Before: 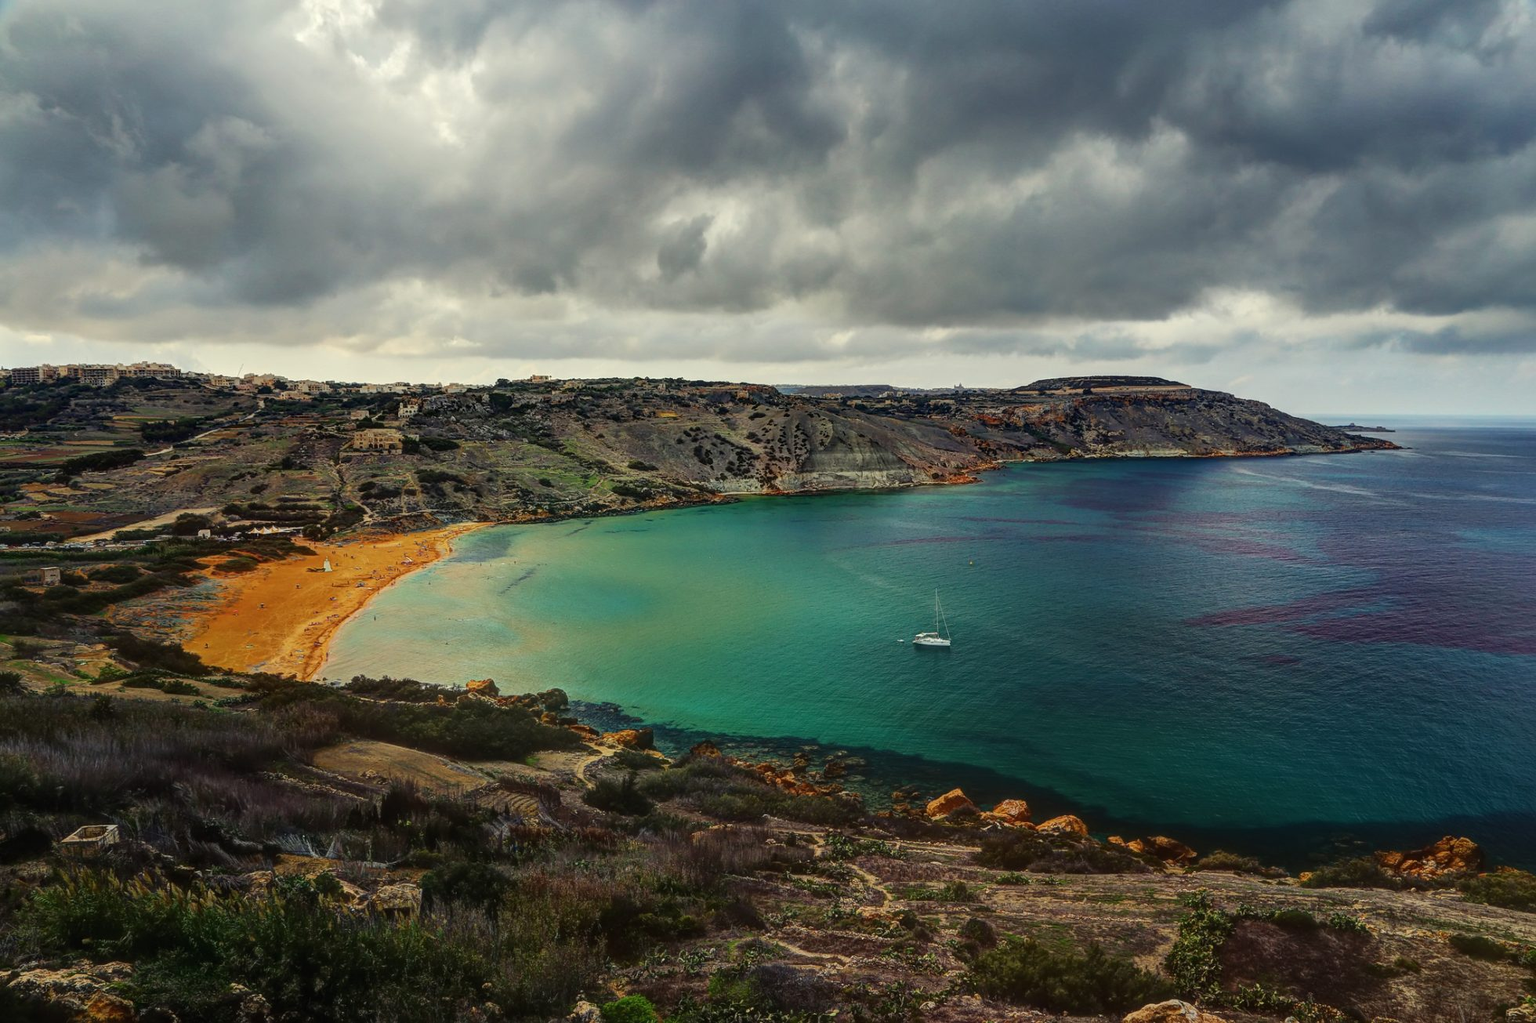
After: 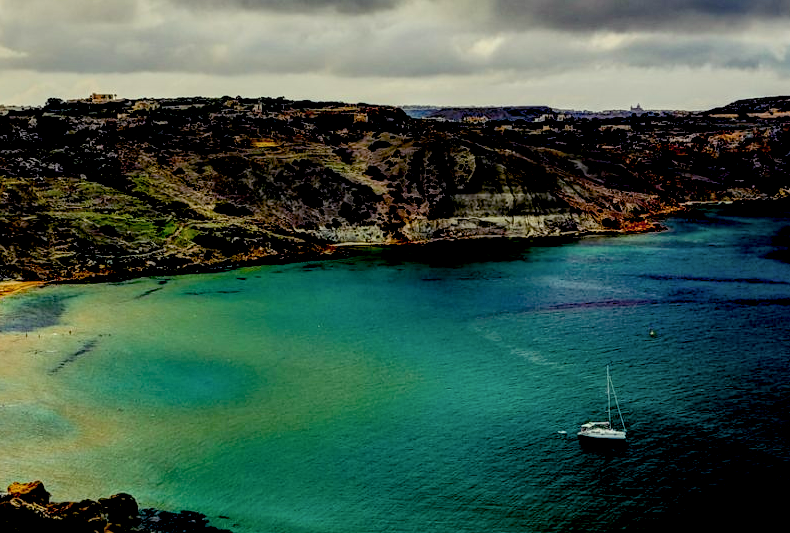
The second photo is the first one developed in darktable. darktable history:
local contrast: highlights 59%, detail 146%
crop: left 29.985%, top 29.548%, right 29.704%, bottom 29.545%
color balance rgb: shadows lift › luminance -21.98%, shadows lift › chroma 8.788%, shadows lift › hue 286.28°, perceptual saturation grading › global saturation 19.821%
filmic rgb: middle gray luminance 18.4%, black relative exposure -11.27 EV, white relative exposure 3.73 EV, threshold 2.97 EV, target black luminance 0%, hardness 5.82, latitude 57.75%, contrast 0.965, shadows ↔ highlights balance 49.39%, color science v6 (2022), enable highlight reconstruction true
exposure: black level correction 0.057, compensate highlight preservation false
